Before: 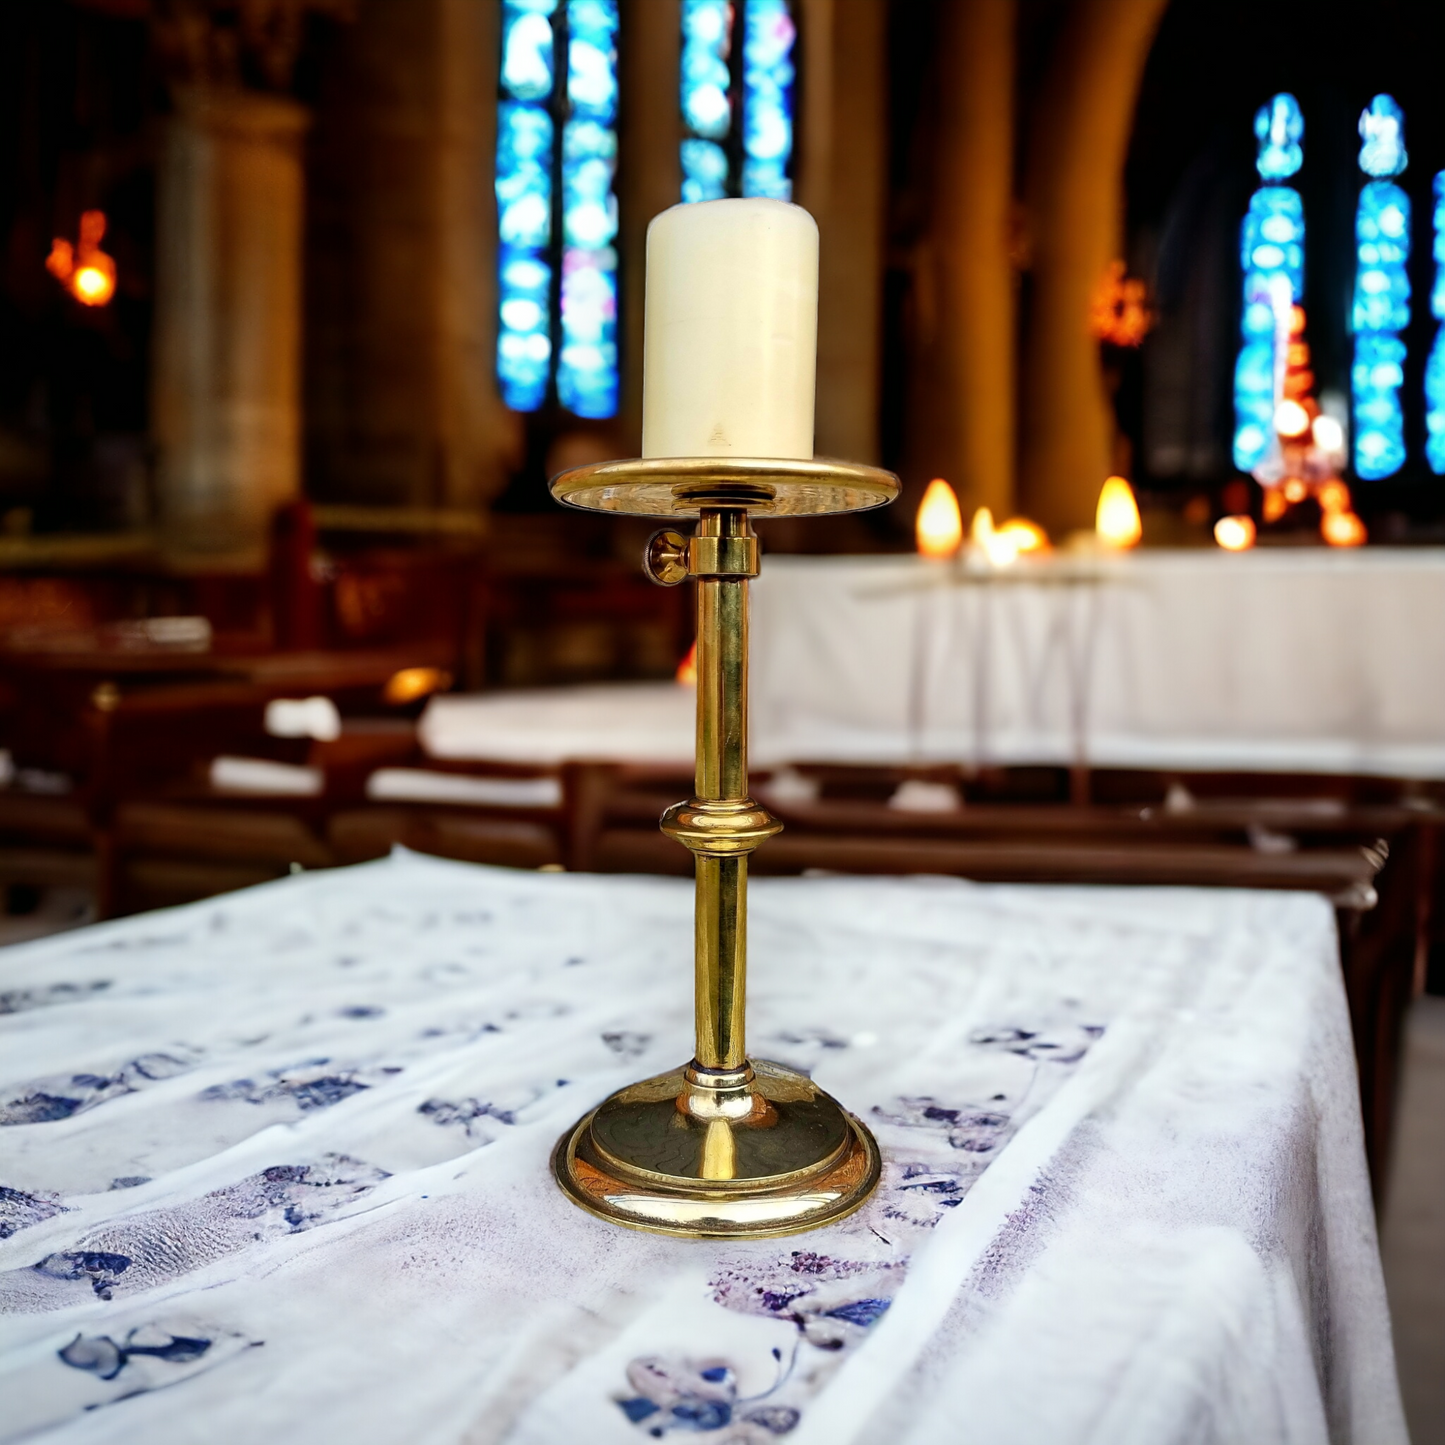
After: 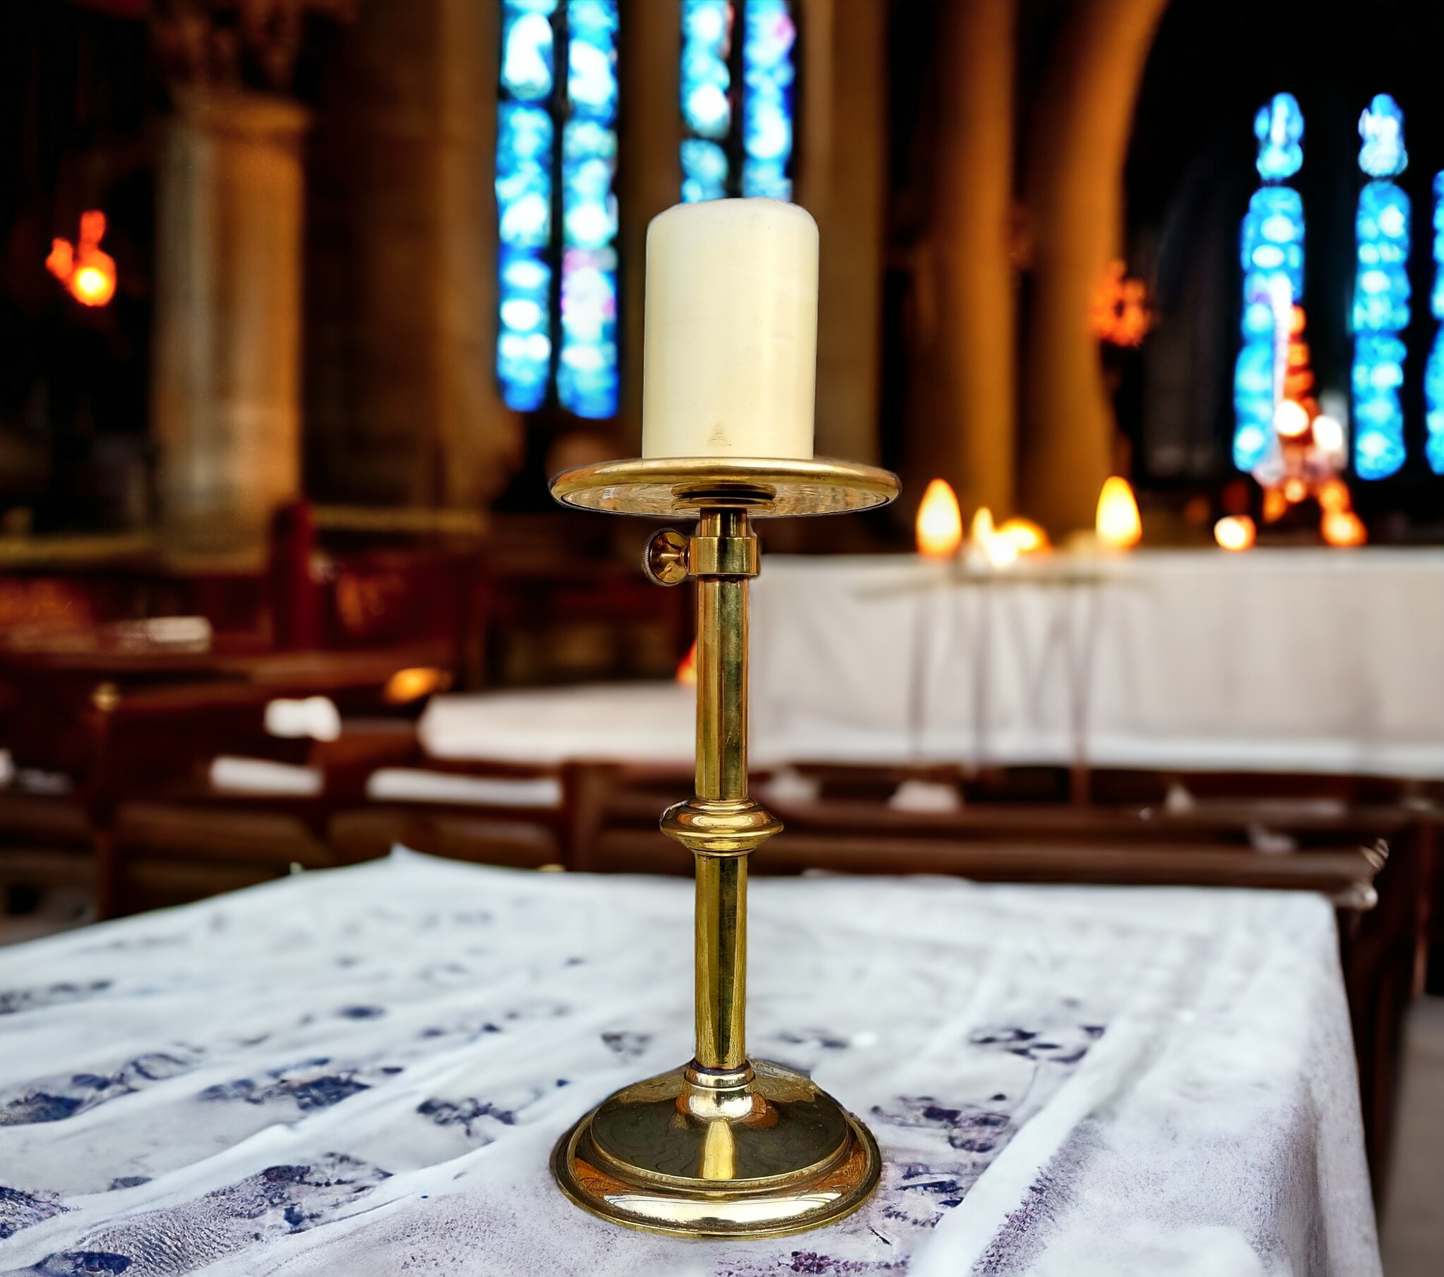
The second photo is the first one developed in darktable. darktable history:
shadows and highlights: shadows 40.08, highlights -52.74, low approximation 0.01, soften with gaussian
crop and rotate: top 0%, bottom 11.571%
